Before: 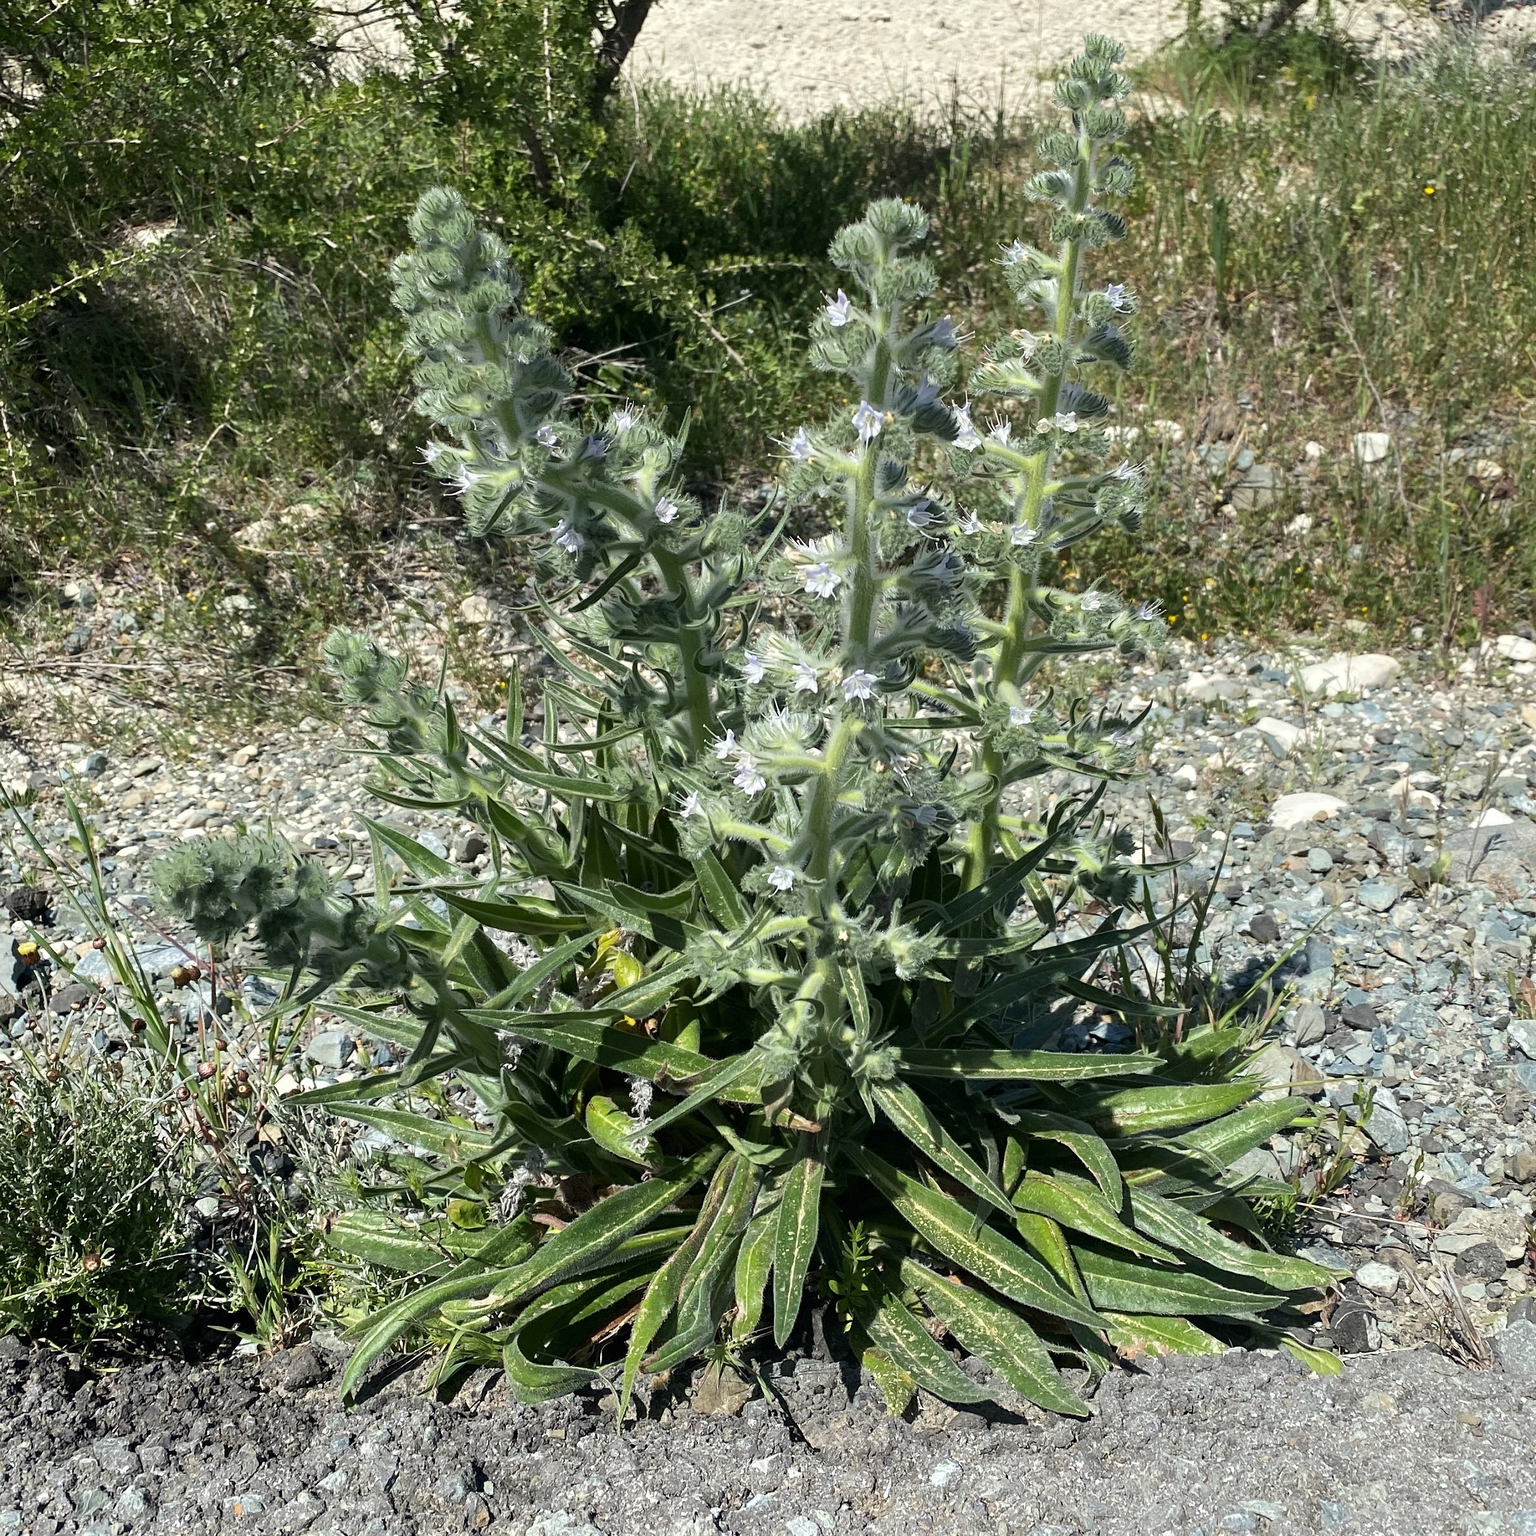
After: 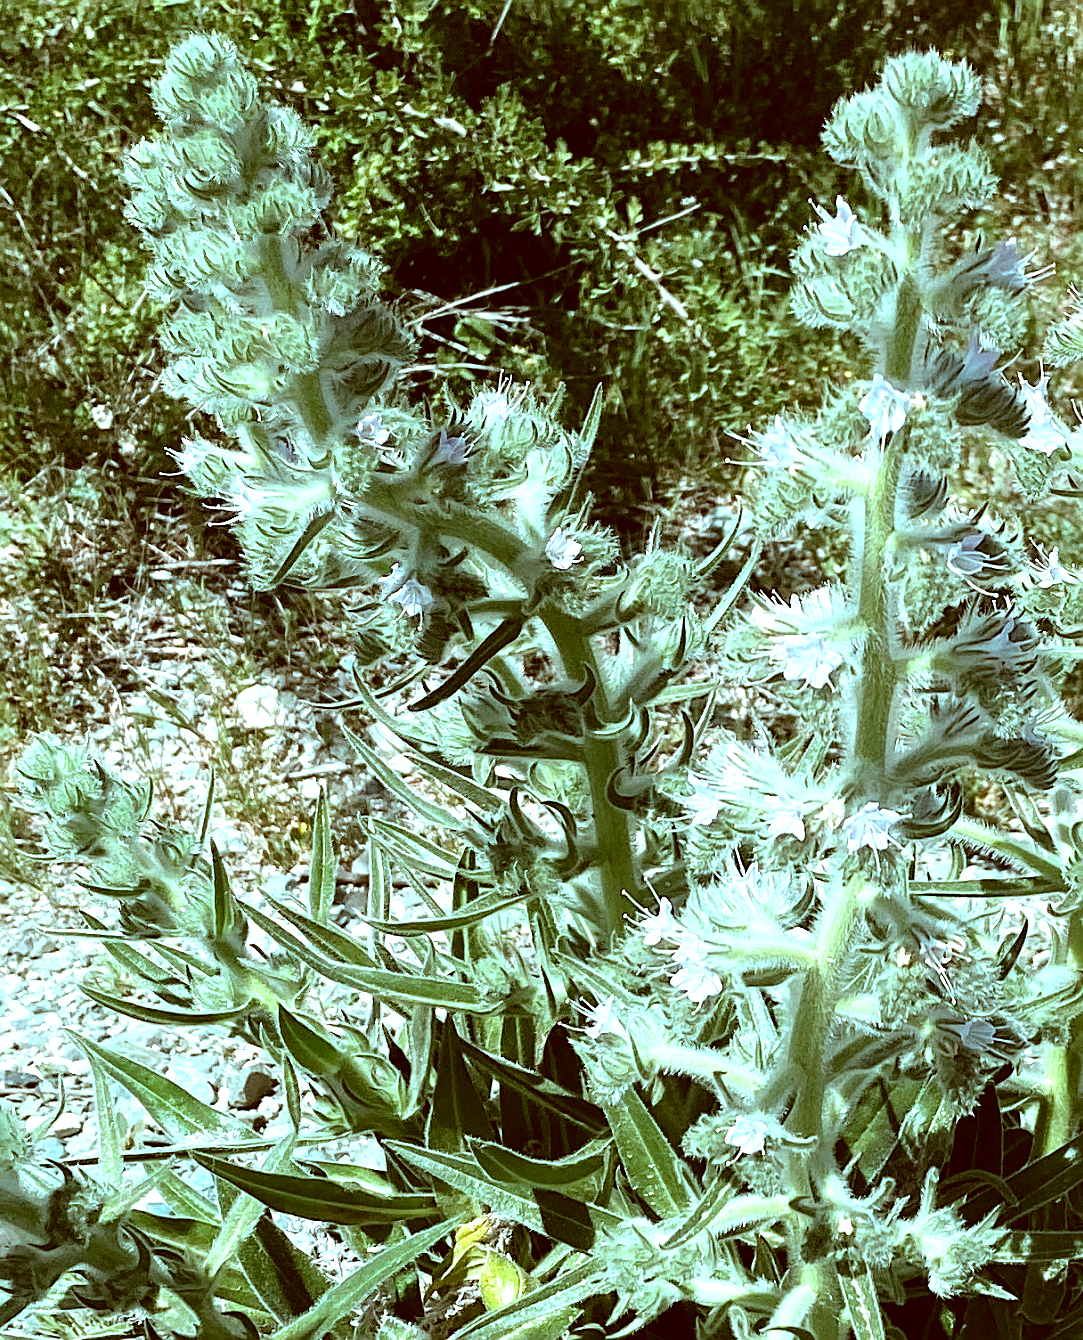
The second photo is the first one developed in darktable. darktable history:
tone equalizer: -8 EV -1.08 EV, -7 EV -1.03 EV, -6 EV -0.852 EV, -5 EV -0.577 EV, -3 EV 0.587 EV, -2 EV 0.896 EV, -1 EV 0.999 EV, +0 EV 1.07 EV
crop: left 20.385%, top 10.818%, right 35.319%, bottom 34.401%
sharpen: amount 0.493
exposure: compensate exposure bias true, compensate highlight preservation false
color correction: highlights a* -13.97, highlights b* -16.97, shadows a* 10.32, shadows b* 29.86
